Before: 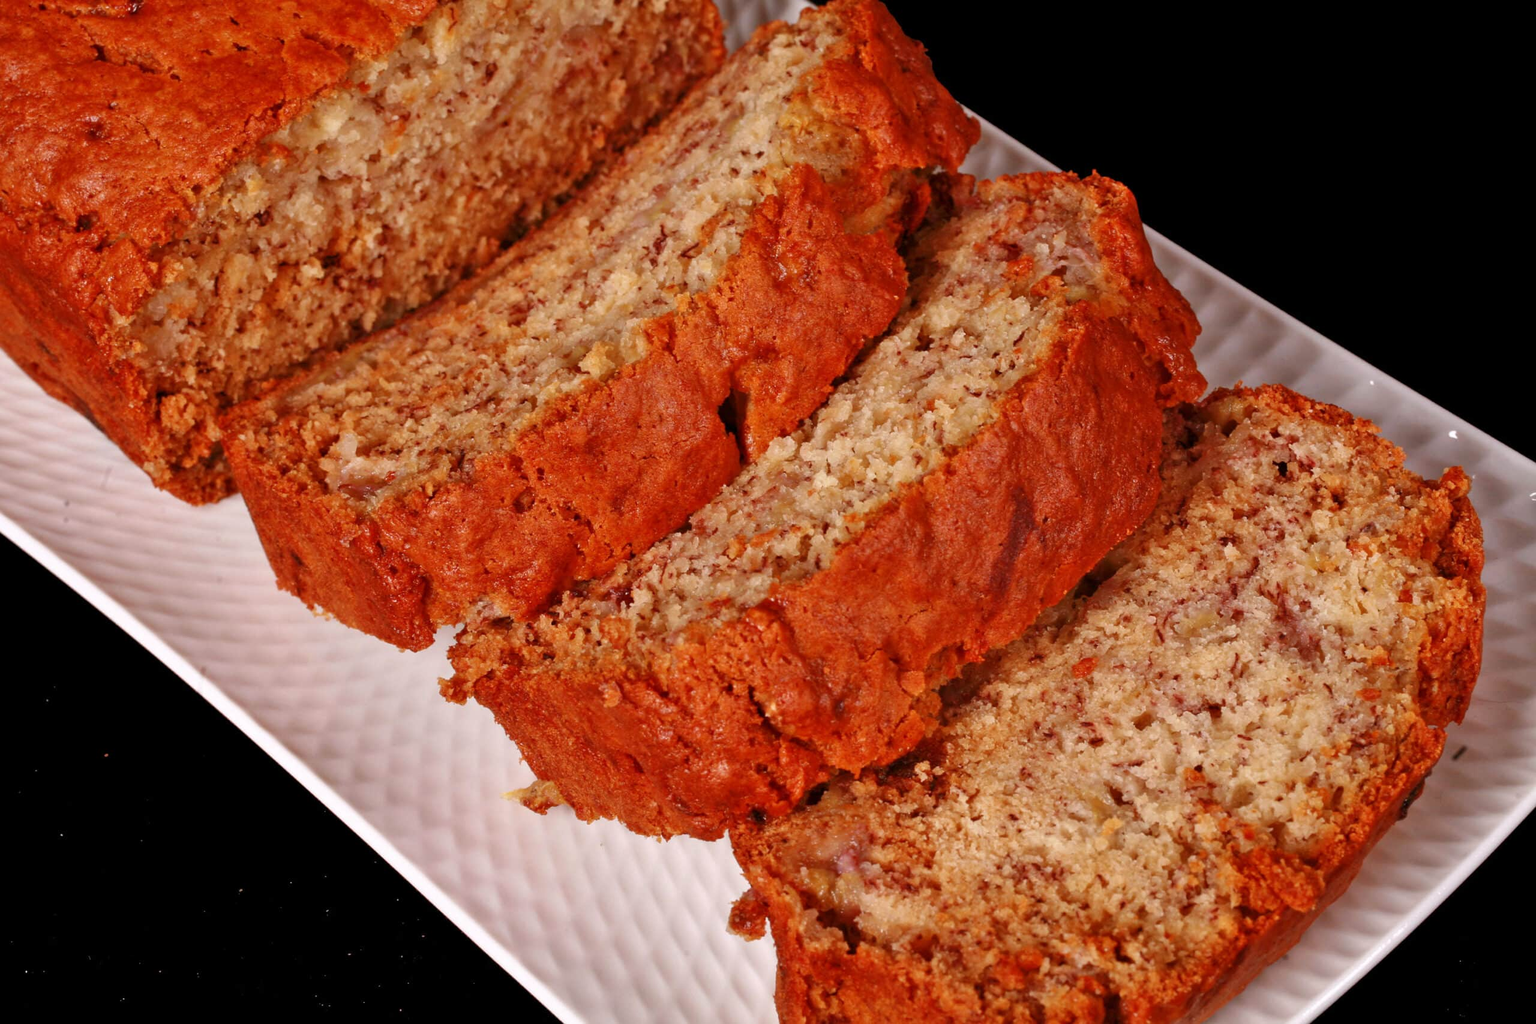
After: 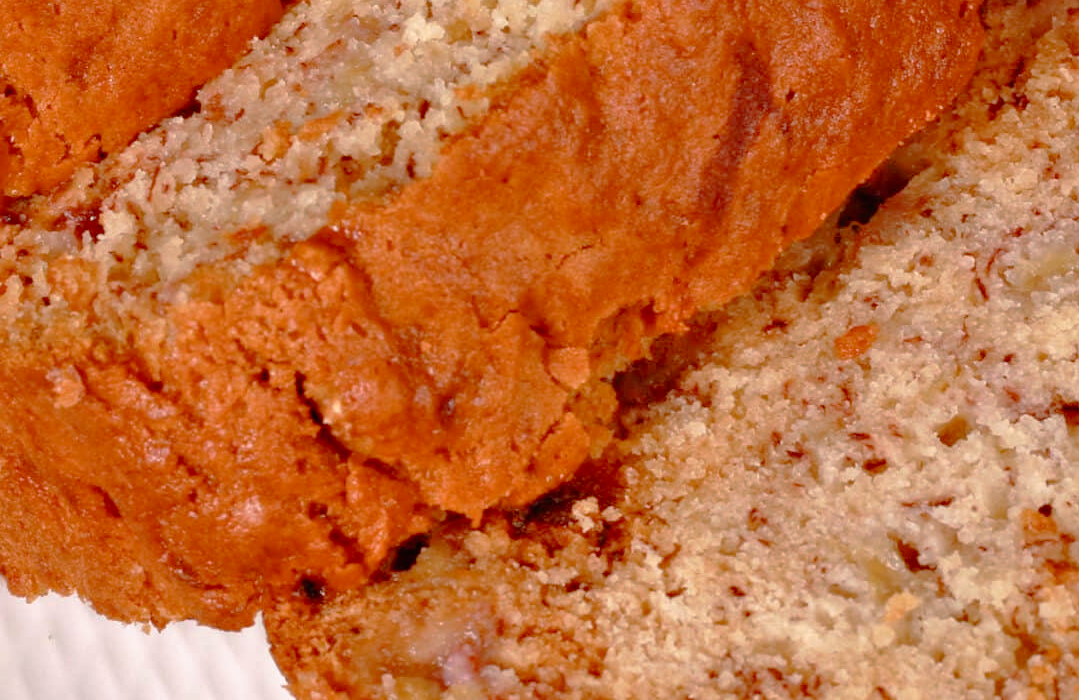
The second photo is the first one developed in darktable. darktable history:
base curve: curves: ch0 [(0, 0) (0.303, 0.277) (1, 1)]
tone curve: curves: ch0 [(0, 0) (0.003, 0.007) (0.011, 0.011) (0.025, 0.021) (0.044, 0.04) (0.069, 0.07) (0.1, 0.129) (0.136, 0.187) (0.177, 0.254) (0.224, 0.325) (0.277, 0.398) (0.335, 0.461) (0.399, 0.513) (0.468, 0.571) (0.543, 0.624) (0.623, 0.69) (0.709, 0.777) (0.801, 0.86) (0.898, 0.953) (1, 1)], preserve colors none
crop: left 37.221%, top 45.169%, right 20.63%, bottom 13.777%
